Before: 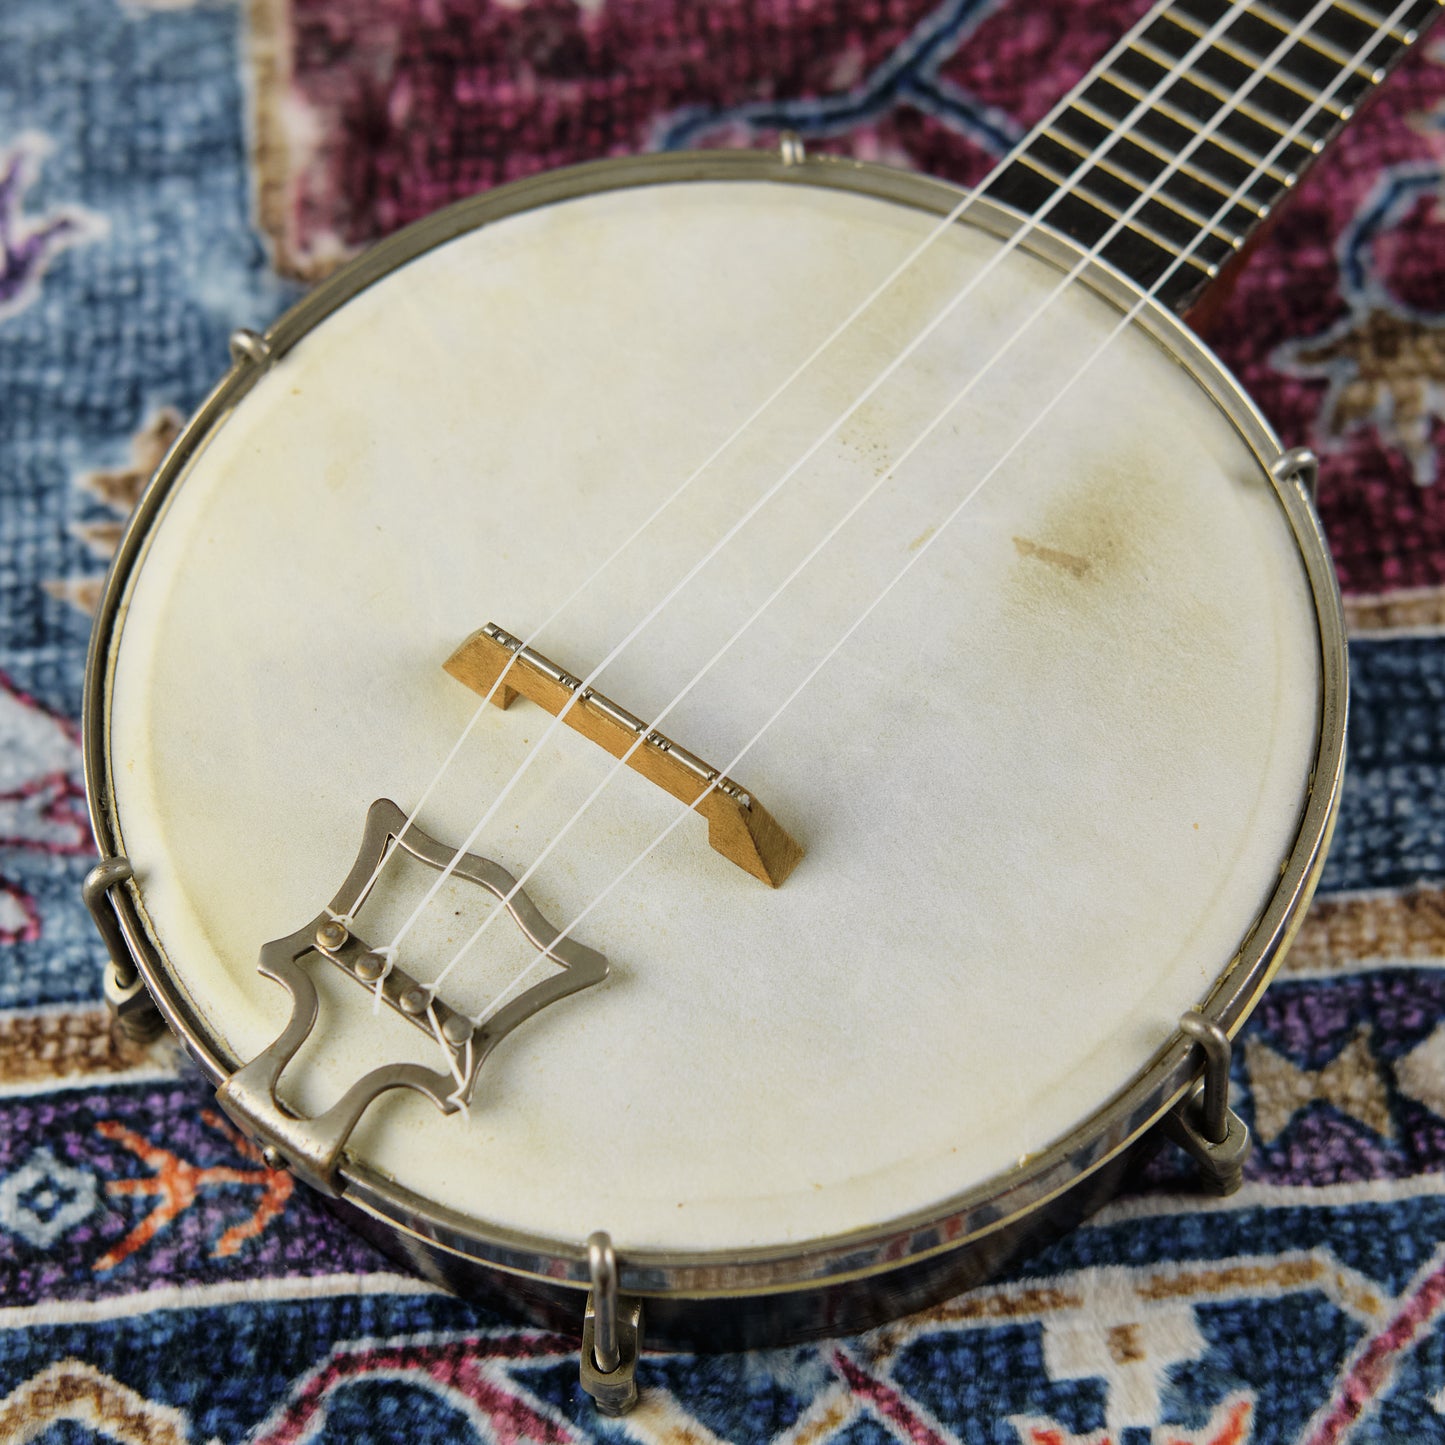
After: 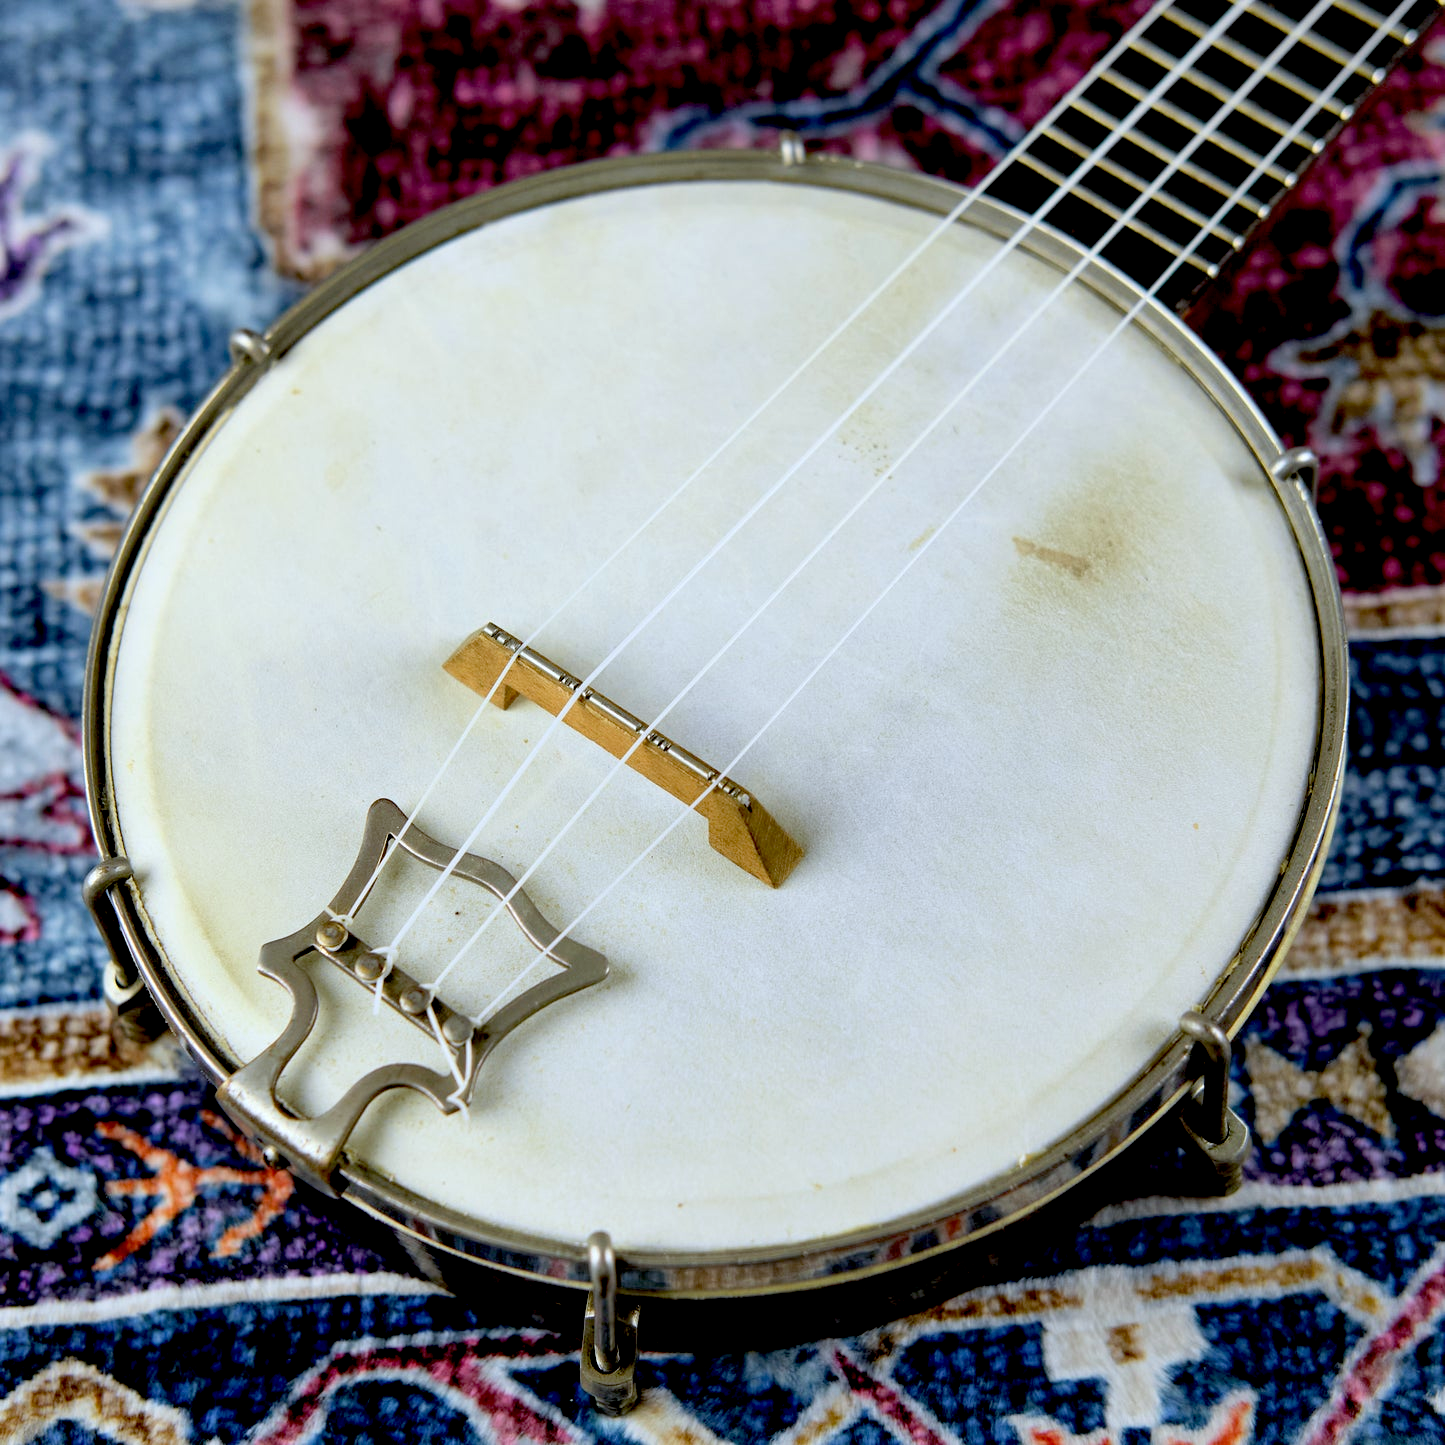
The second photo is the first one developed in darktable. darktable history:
color calibration: gray › normalize channels true, x 0.368, y 0.376, temperature 4359.79 K, gamut compression 0.023
exposure: black level correction 0.026, exposure 0.185 EV, compensate highlight preservation false
